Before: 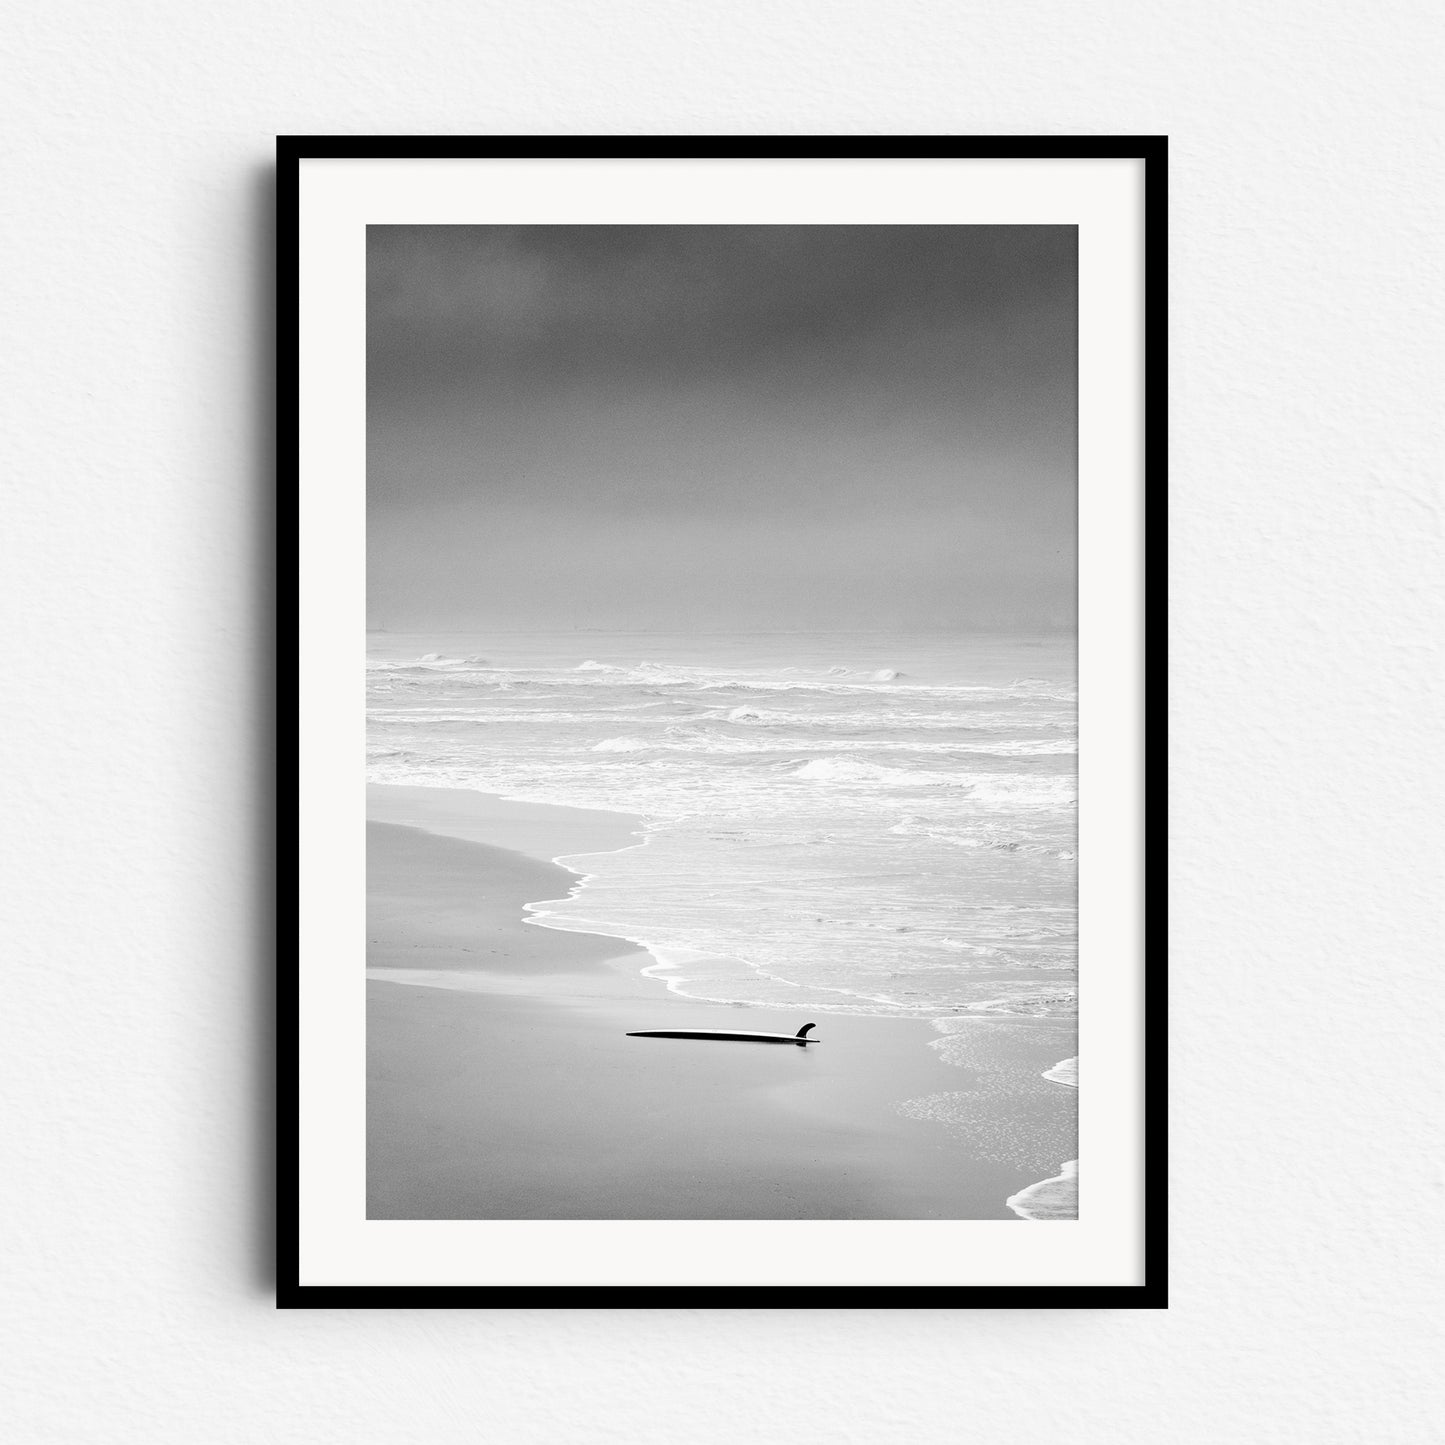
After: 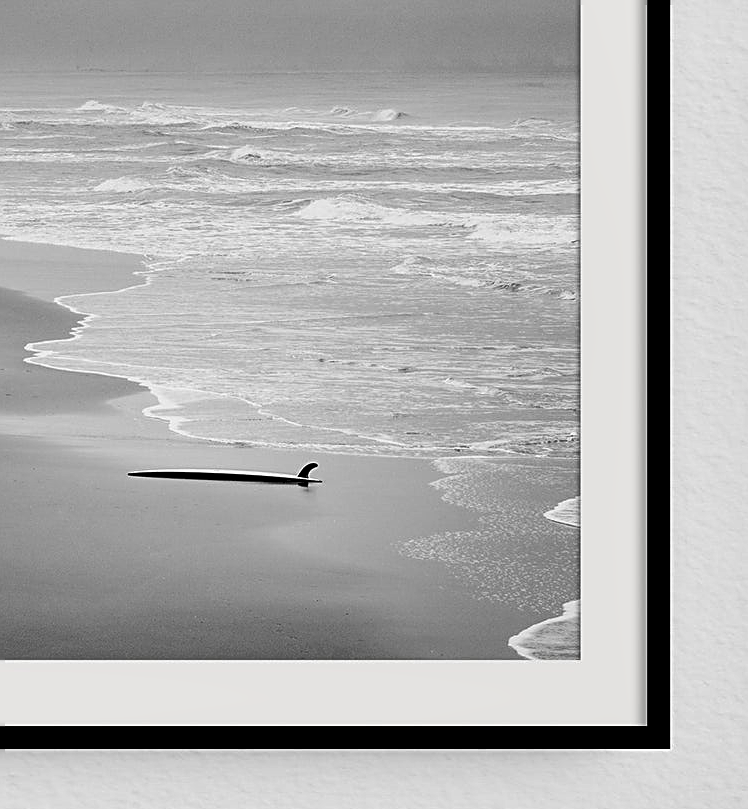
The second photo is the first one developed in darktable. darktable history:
shadows and highlights: shadows 43.71, white point adjustment -1.46, soften with gaussian
sharpen: on, module defaults
exposure: black level correction 0.009, exposure -0.159 EV, compensate highlight preservation false
local contrast: highlights 100%, shadows 100%, detail 120%, midtone range 0.2
crop: left 34.479%, top 38.822%, right 13.718%, bottom 5.172%
